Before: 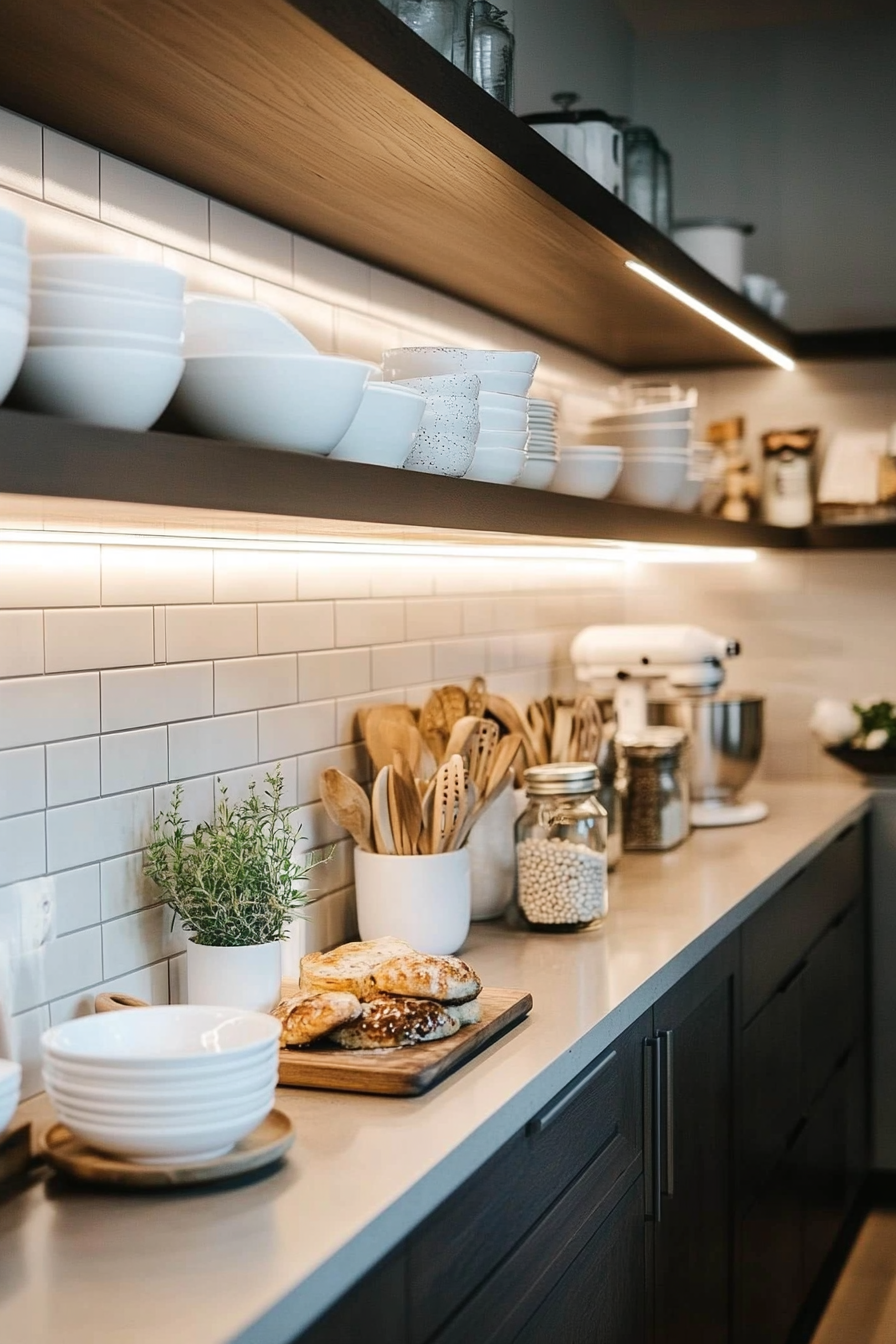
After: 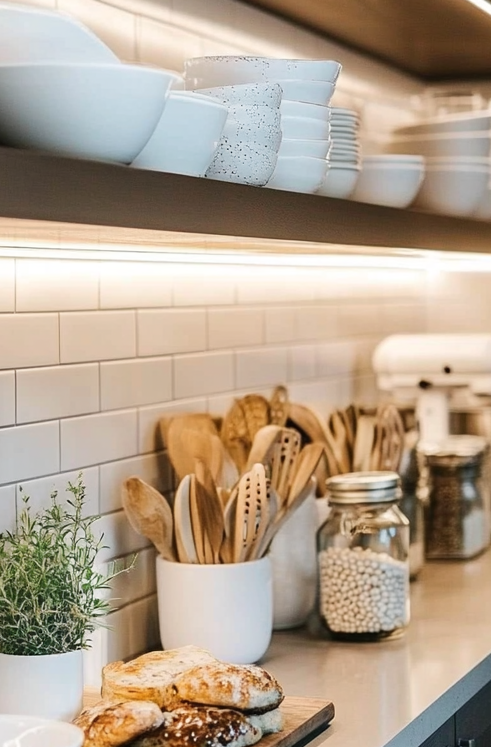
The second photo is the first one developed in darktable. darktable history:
crop and rotate: left 22.137%, top 21.713%, right 22.971%, bottom 22.696%
